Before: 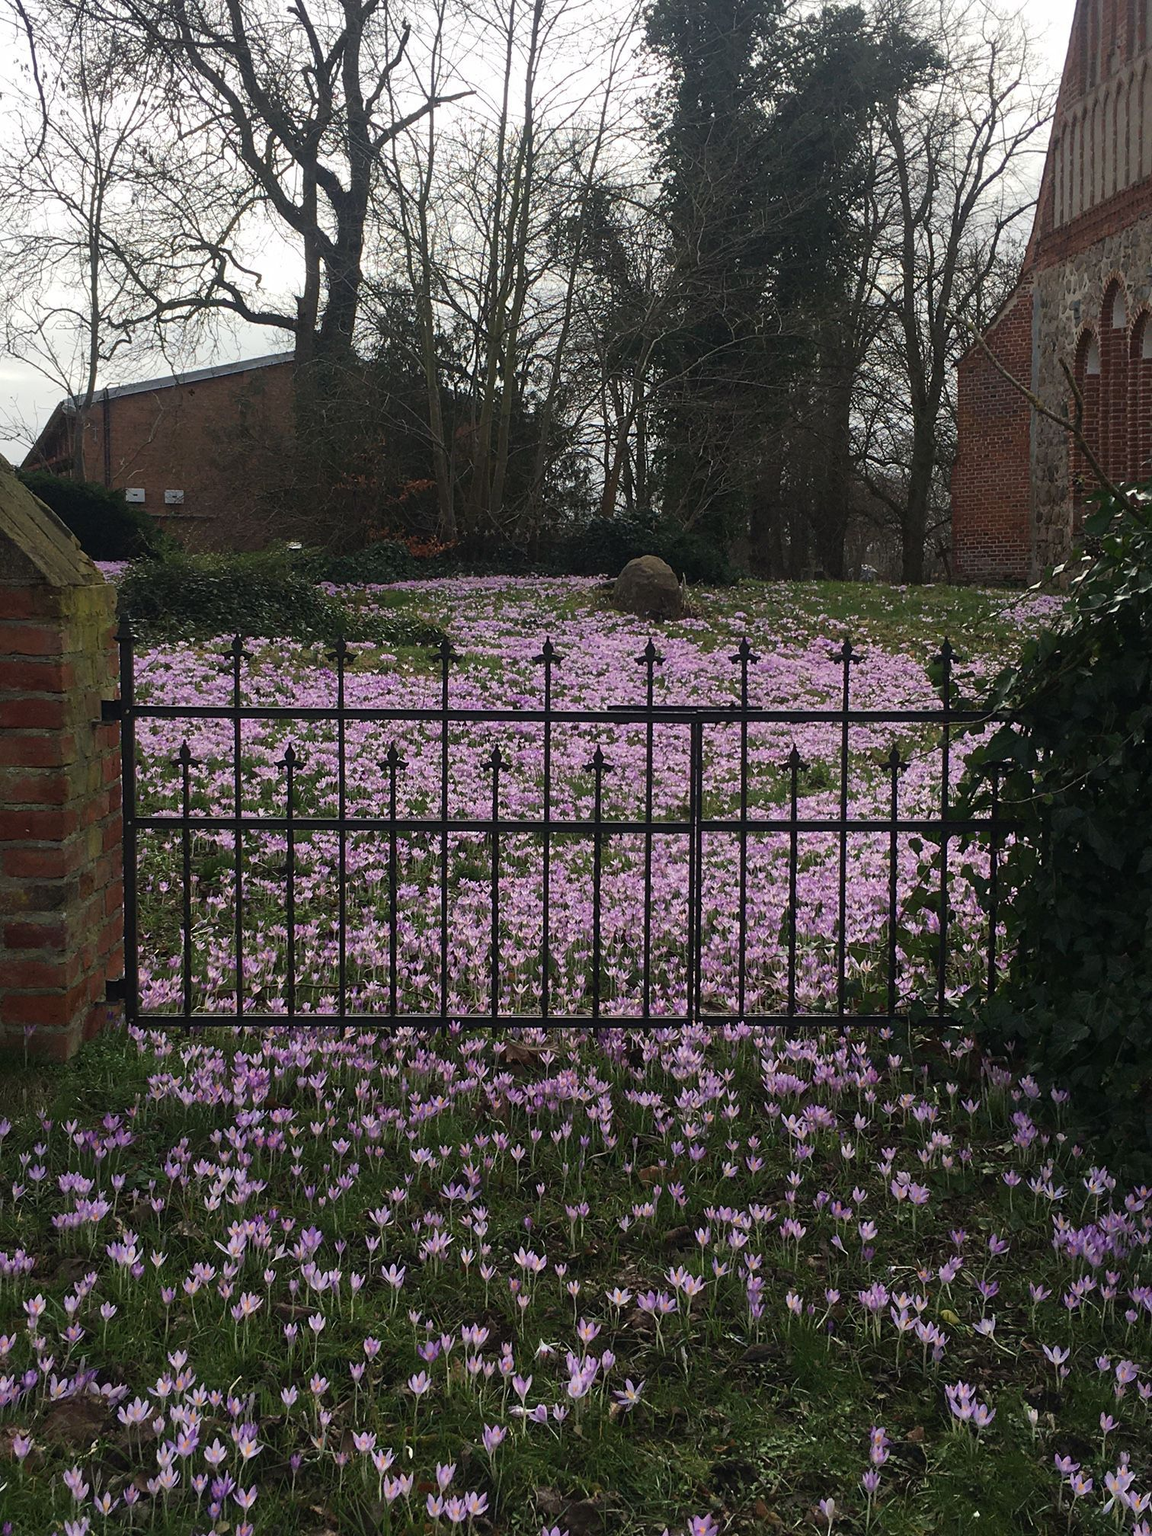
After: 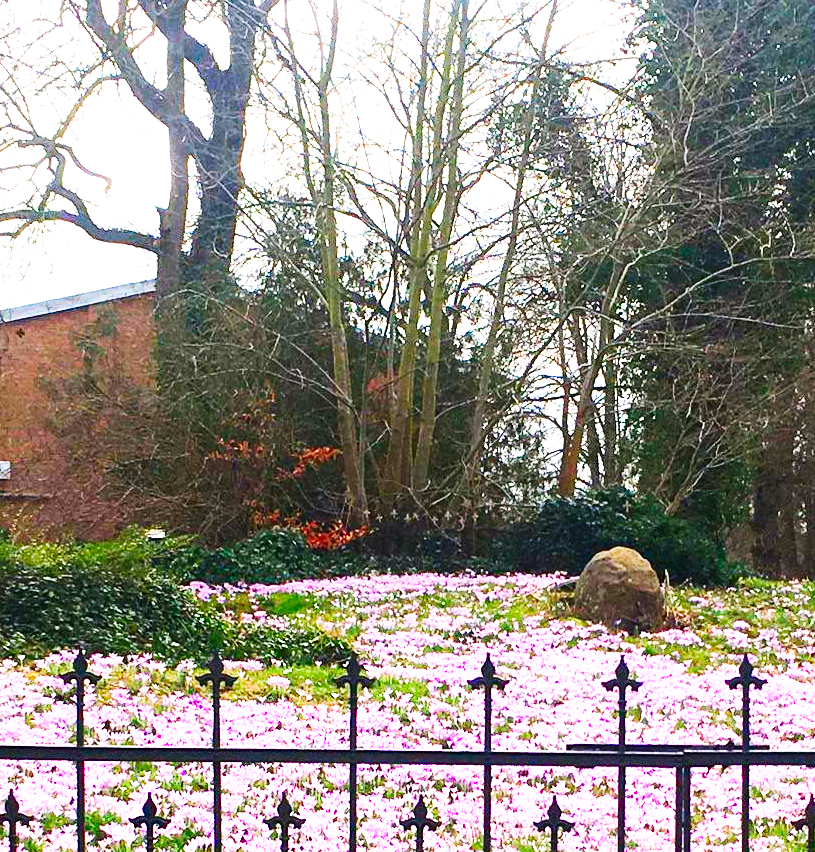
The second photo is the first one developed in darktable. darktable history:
exposure: black level correction 0, exposure 1.2 EV, compensate exposure bias true, compensate highlight preservation false
color correction: saturation 2.15
crop: left 15.306%, top 9.065%, right 30.789%, bottom 48.638%
contrast brightness saturation: contrast 0.11, saturation -0.17
base curve: curves: ch0 [(0, 0) (0.007, 0.004) (0.027, 0.03) (0.046, 0.07) (0.207, 0.54) (0.442, 0.872) (0.673, 0.972) (1, 1)], preserve colors none
white balance: red 1.009, blue 1.027
